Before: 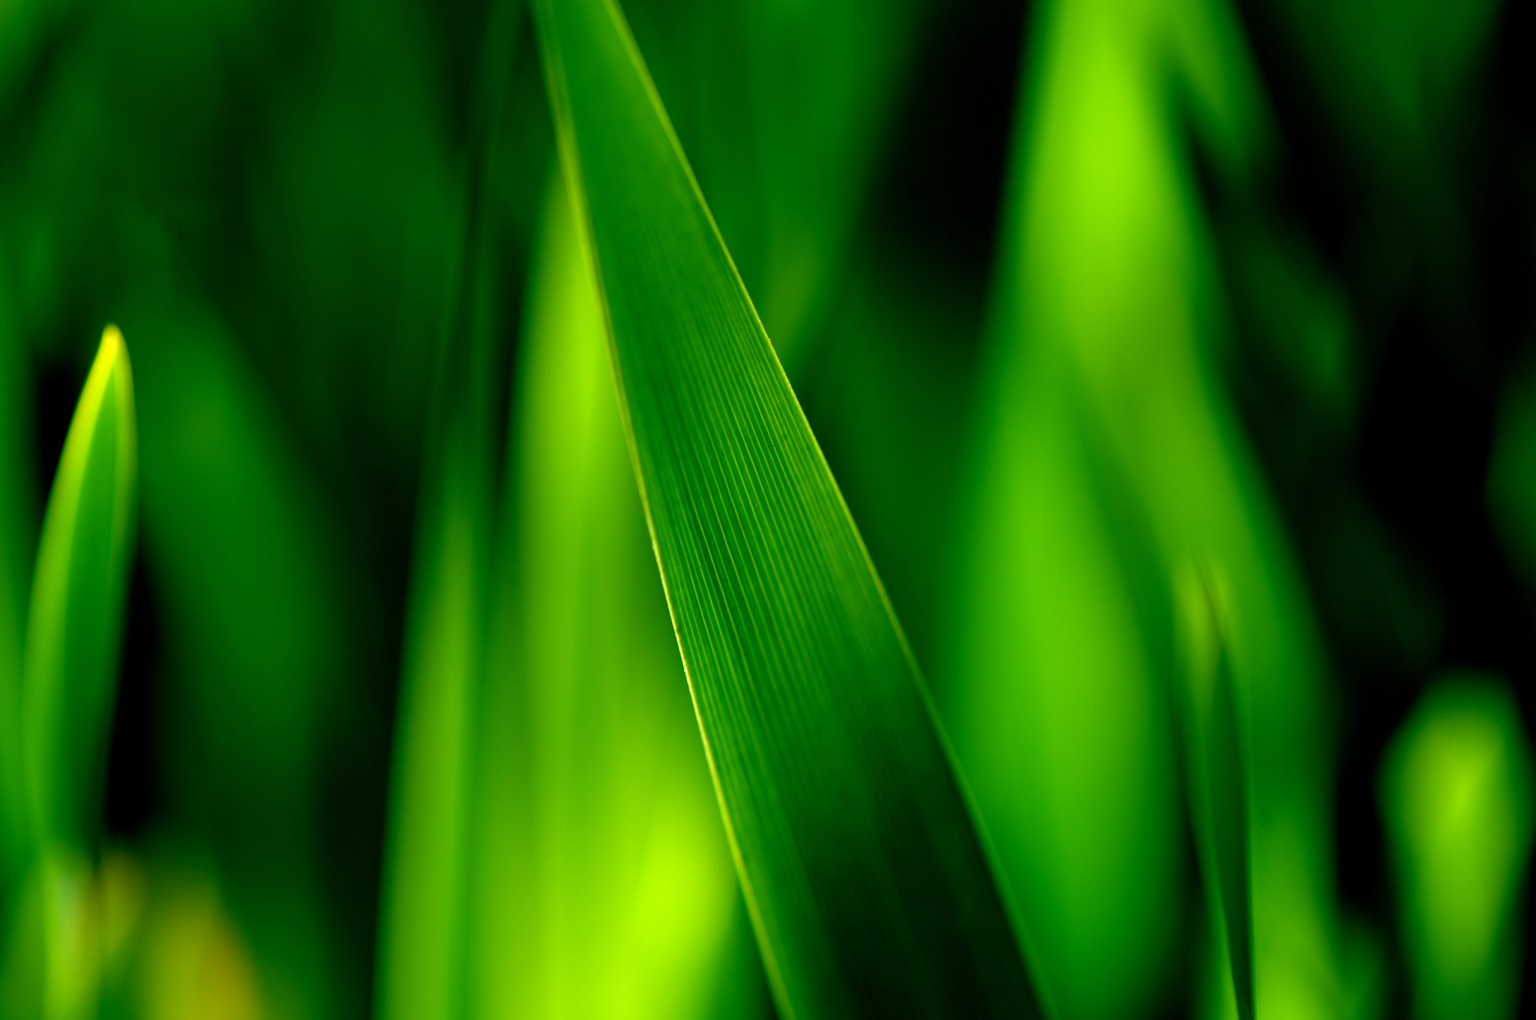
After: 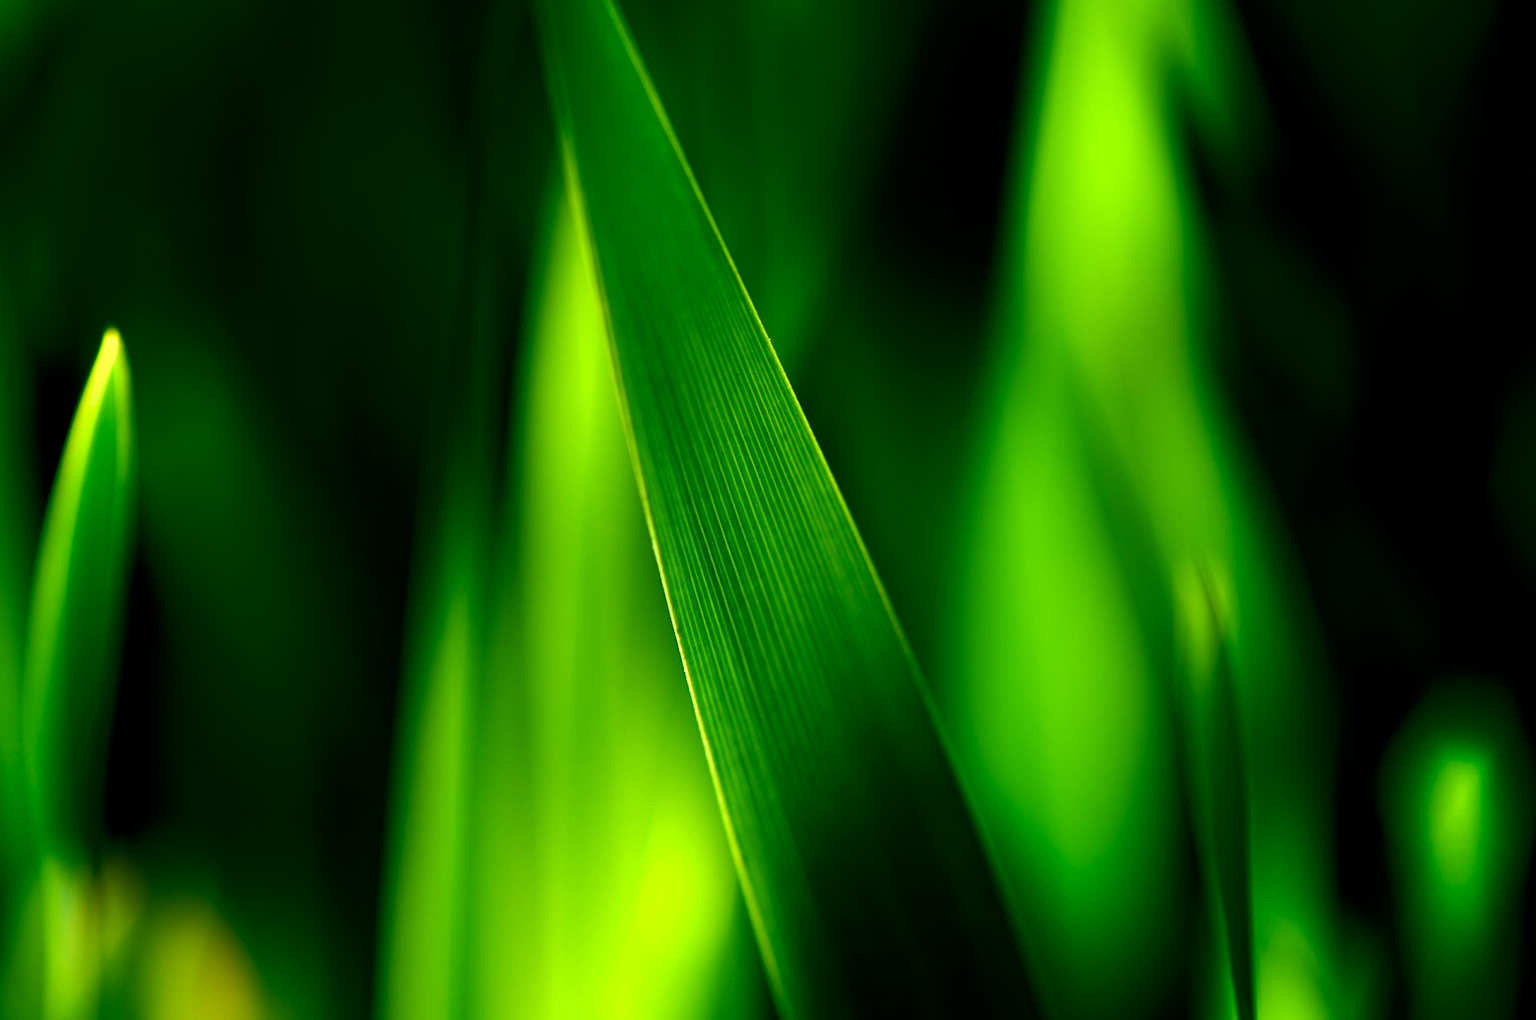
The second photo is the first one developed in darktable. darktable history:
tone equalizer: -8 EV -0.417 EV, -7 EV -0.389 EV, -6 EV -0.333 EV, -5 EV -0.222 EV, -3 EV 0.222 EV, -2 EV 0.333 EV, -1 EV 0.389 EV, +0 EV 0.417 EV, edges refinement/feathering 500, mask exposure compensation -1.57 EV, preserve details no
shadows and highlights: shadows -88.03, highlights -35.45, shadows color adjustment 99.15%, highlights color adjustment 0%, soften with gaussian
